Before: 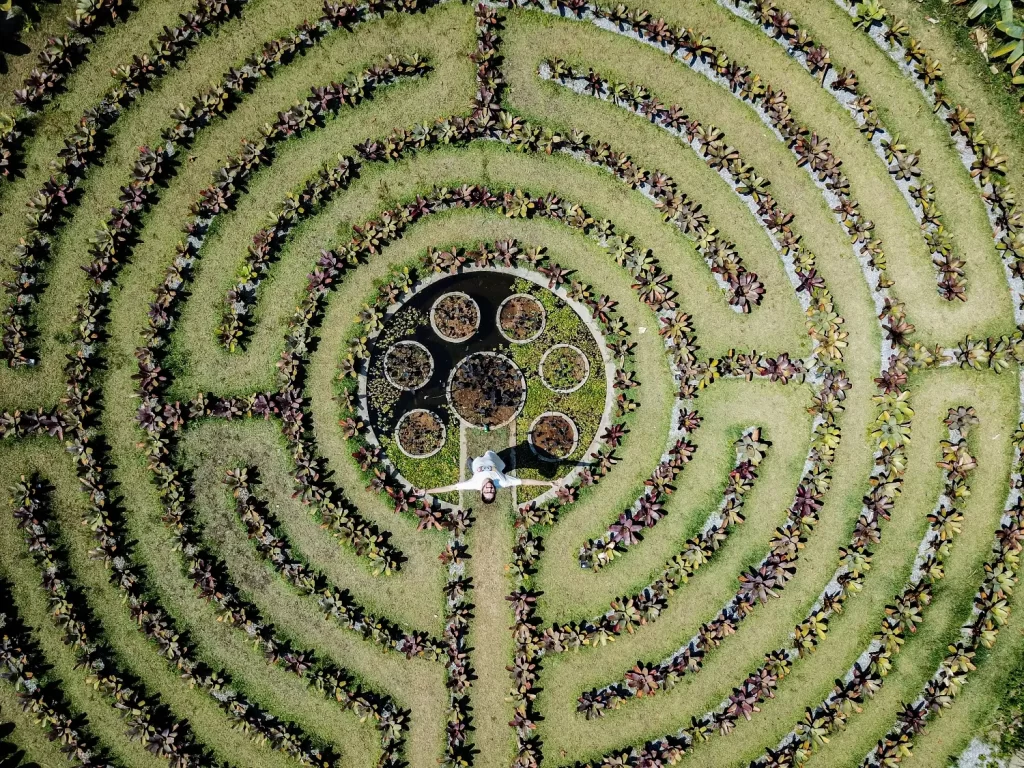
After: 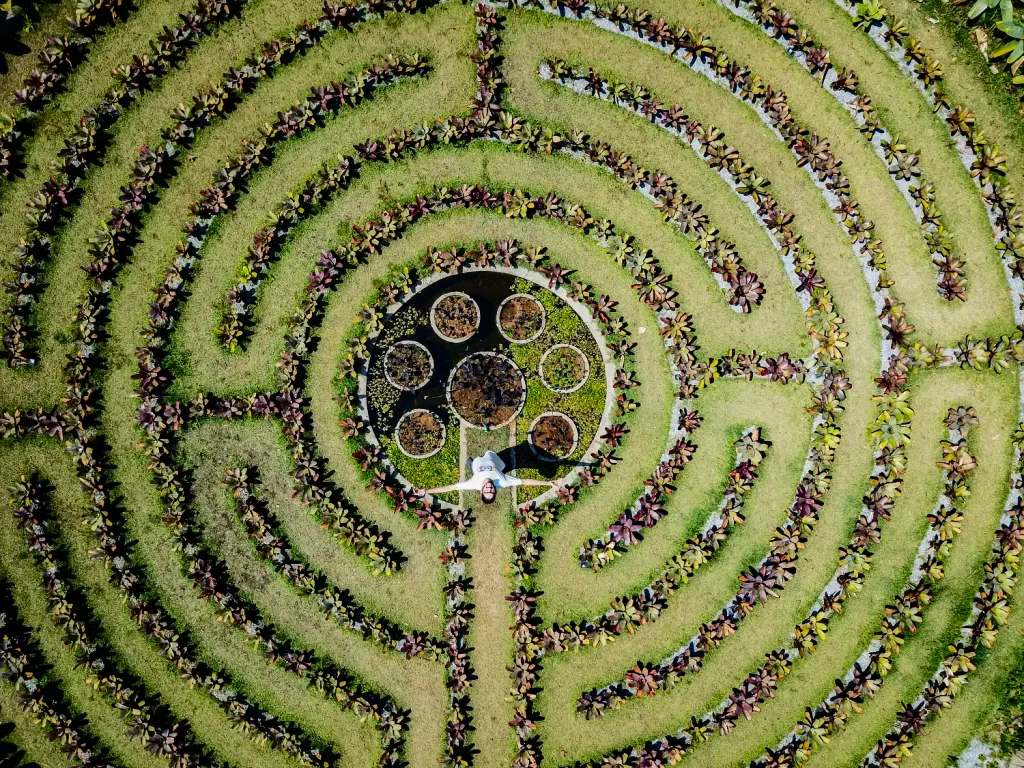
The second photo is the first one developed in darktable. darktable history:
contrast brightness saturation: contrast 0.161, saturation 0.327
shadows and highlights: shadows -20.29, white point adjustment -1.96, highlights -35.17
